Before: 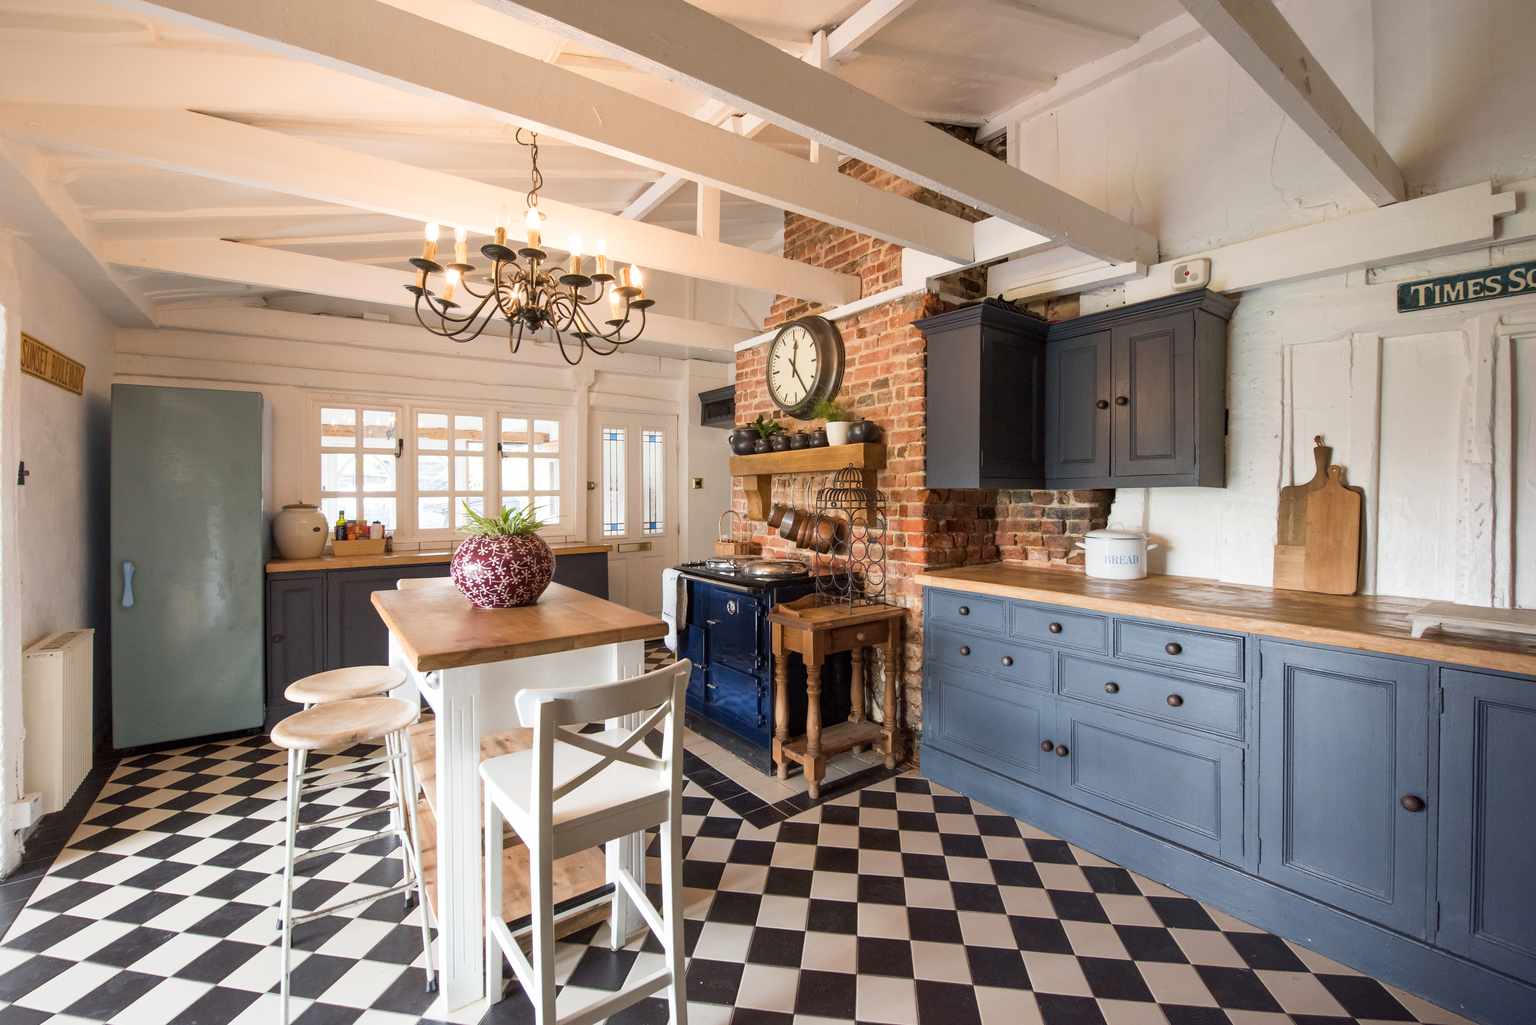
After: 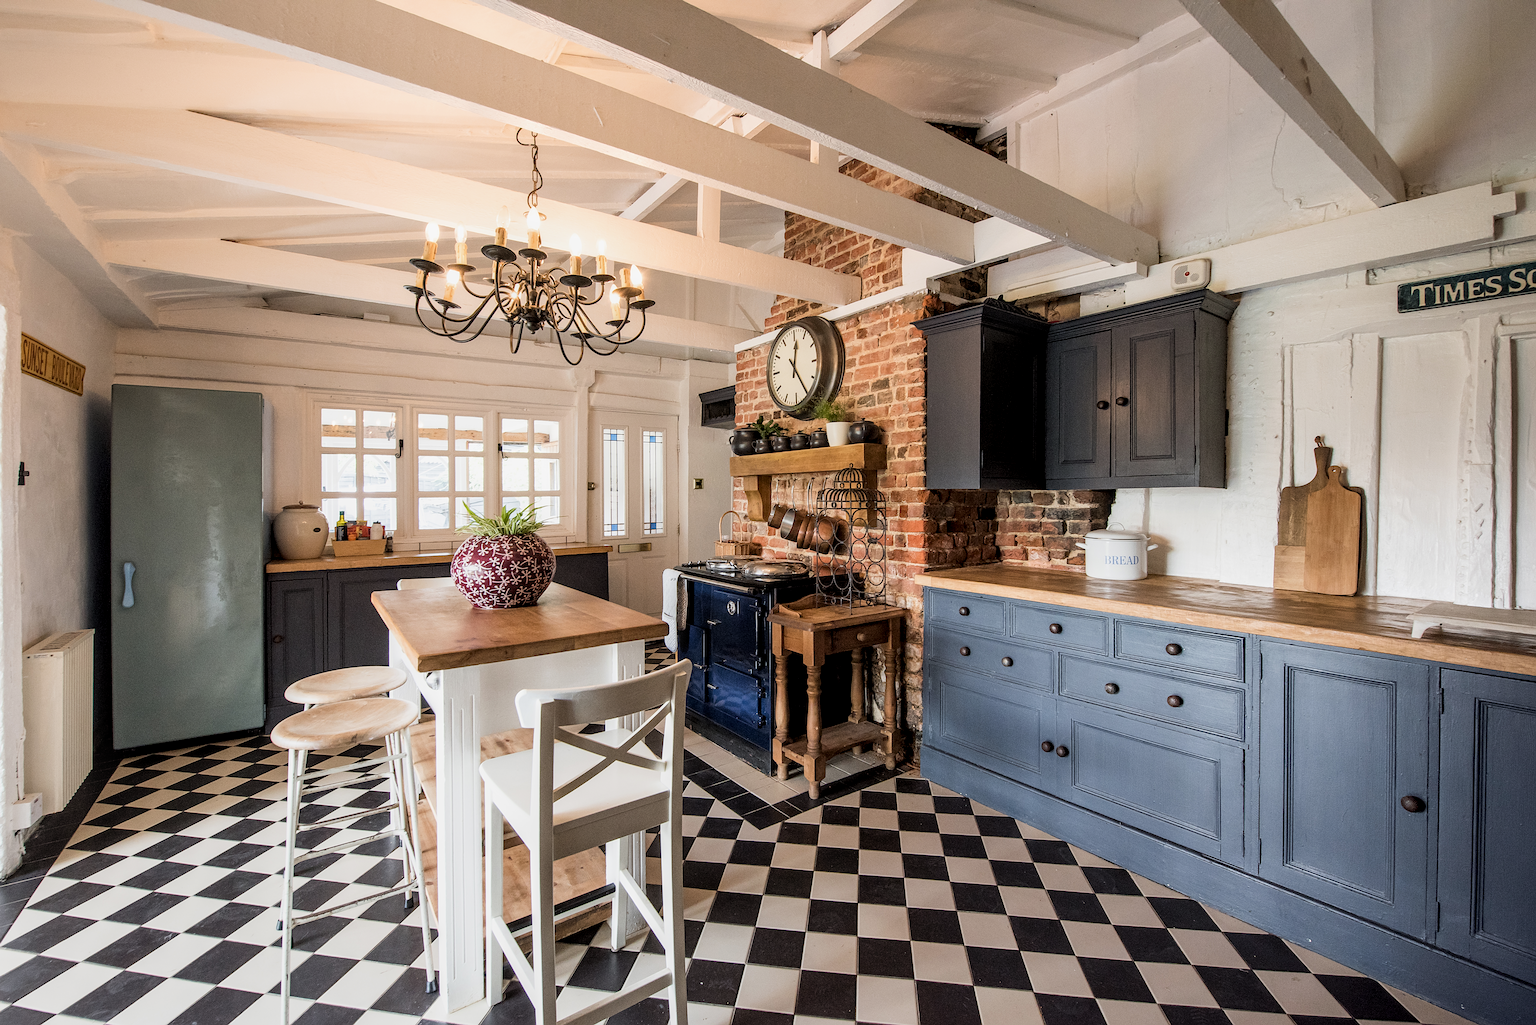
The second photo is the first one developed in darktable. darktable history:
filmic rgb: middle gray luminance 21.47%, black relative exposure -14.09 EV, white relative exposure 2.97 EV, target black luminance 0%, hardness 8.79, latitude 60.17%, contrast 1.207, highlights saturation mix 5.94%, shadows ↔ highlights balance 41%, iterations of high-quality reconstruction 0
local contrast: on, module defaults
sharpen: on, module defaults
exposure: exposure -0.153 EV, compensate highlight preservation false
